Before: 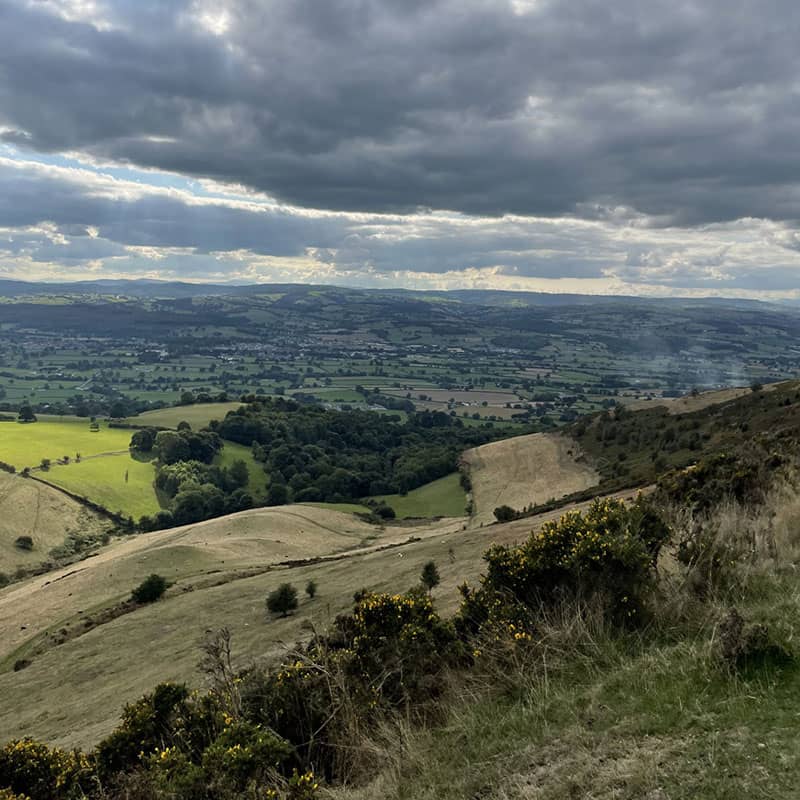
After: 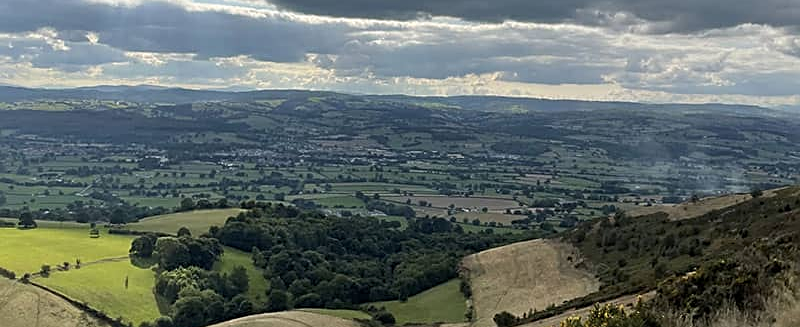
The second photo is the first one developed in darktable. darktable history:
crop and rotate: top 24.358%, bottom 34.665%
sharpen: on, module defaults
